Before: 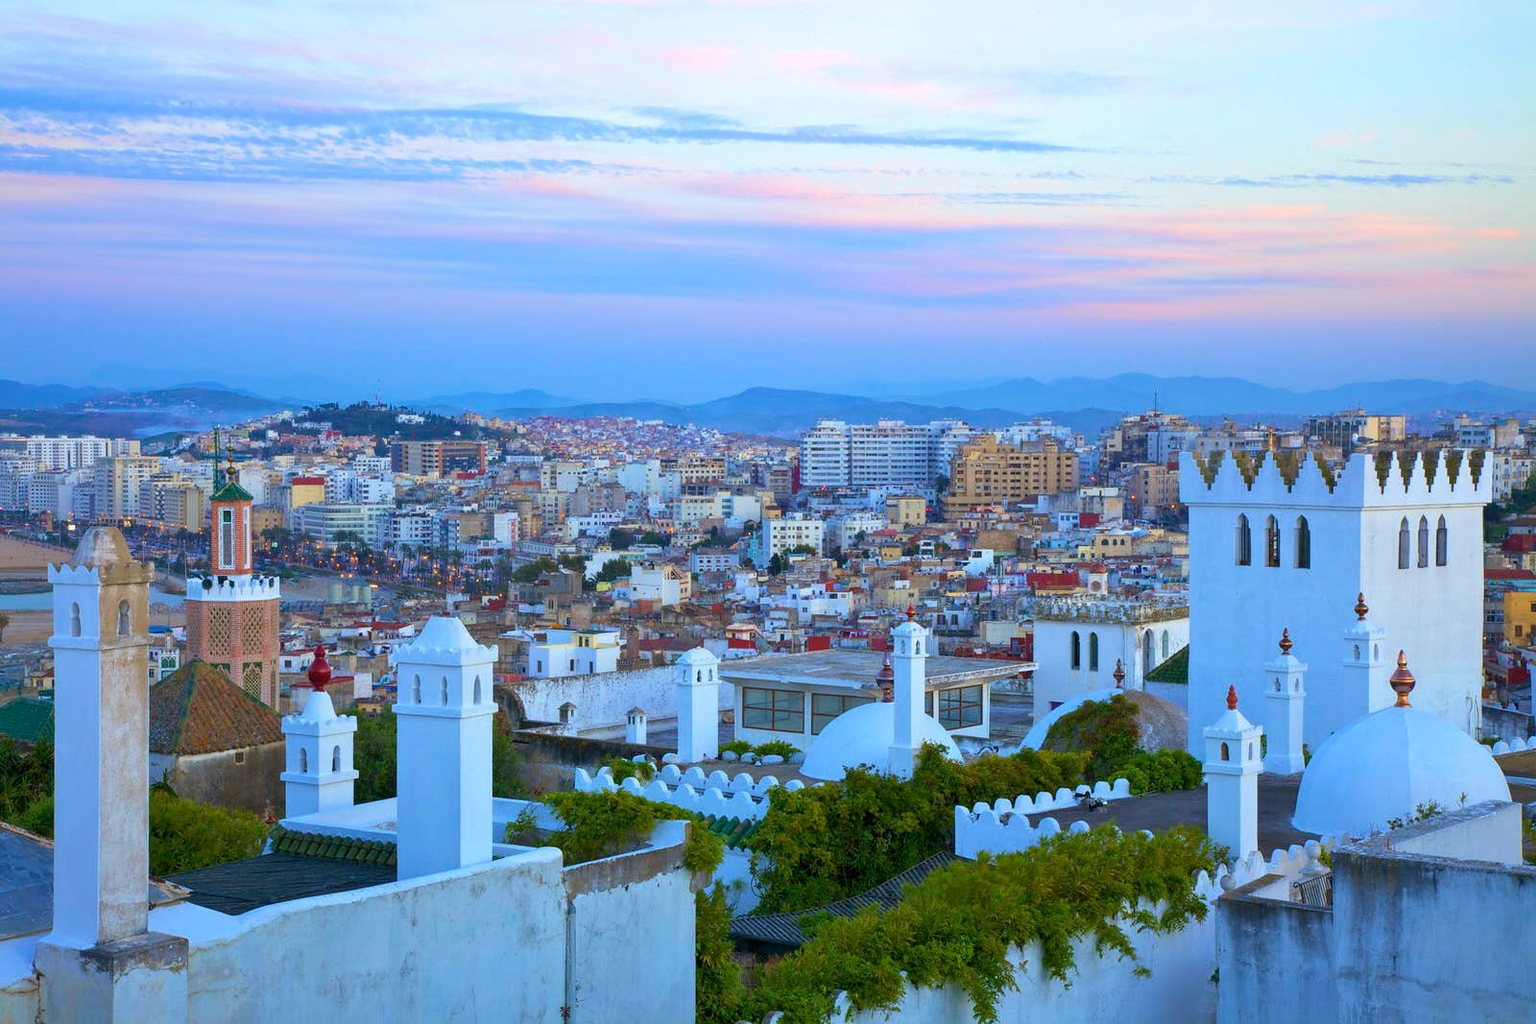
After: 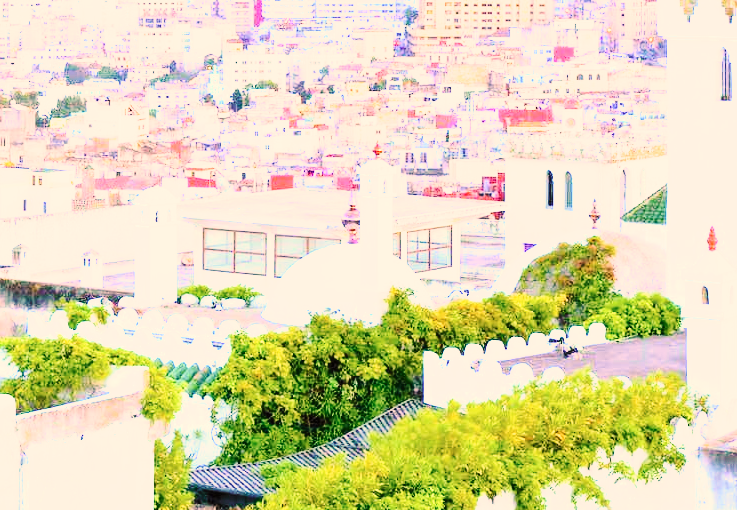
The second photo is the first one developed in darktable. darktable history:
exposure: black level correction 0, exposure 1.501 EV, compensate exposure bias true, compensate highlight preservation false
color correction: highlights a* 21.04, highlights b* 19.58
crop: left 35.731%, top 45.781%, right 18.17%, bottom 6.203%
base curve: curves: ch0 [(0, 0) (0.028, 0.03) (0.105, 0.232) (0.387, 0.748) (0.754, 0.968) (1, 1)], preserve colors none
tone curve: curves: ch0 [(0, 0) (0.055, 0.057) (0.258, 0.307) (0.434, 0.543) (0.517, 0.657) (0.745, 0.874) (1, 1)]; ch1 [(0, 0) (0.346, 0.307) (0.418, 0.383) (0.46, 0.439) (0.482, 0.493) (0.502, 0.503) (0.517, 0.514) (0.55, 0.561) (0.588, 0.603) (0.646, 0.688) (1, 1)]; ch2 [(0, 0) (0.346, 0.34) (0.431, 0.45) (0.485, 0.499) (0.5, 0.503) (0.527, 0.525) (0.545, 0.562) (0.679, 0.706) (1, 1)], color space Lab, independent channels, preserve colors none
tone equalizer: on, module defaults
color zones: curves: ch0 [(0, 0.5) (0.143, 0.5) (0.286, 0.5) (0.429, 0.504) (0.571, 0.5) (0.714, 0.509) (0.857, 0.5) (1, 0.5)]; ch1 [(0, 0.425) (0.143, 0.425) (0.286, 0.375) (0.429, 0.405) (0.571, 0.5) (0.714, 0.47) (0.857, 0.425) (1, 0.435)]; ch2 [(0, 0.5) (0.143, 0.5) (0.286, 0.5) (0.429, 0.517) (0.571, 0.5) (0.714, 0.51) (0.857, 0.5) (1, 0.5)]
